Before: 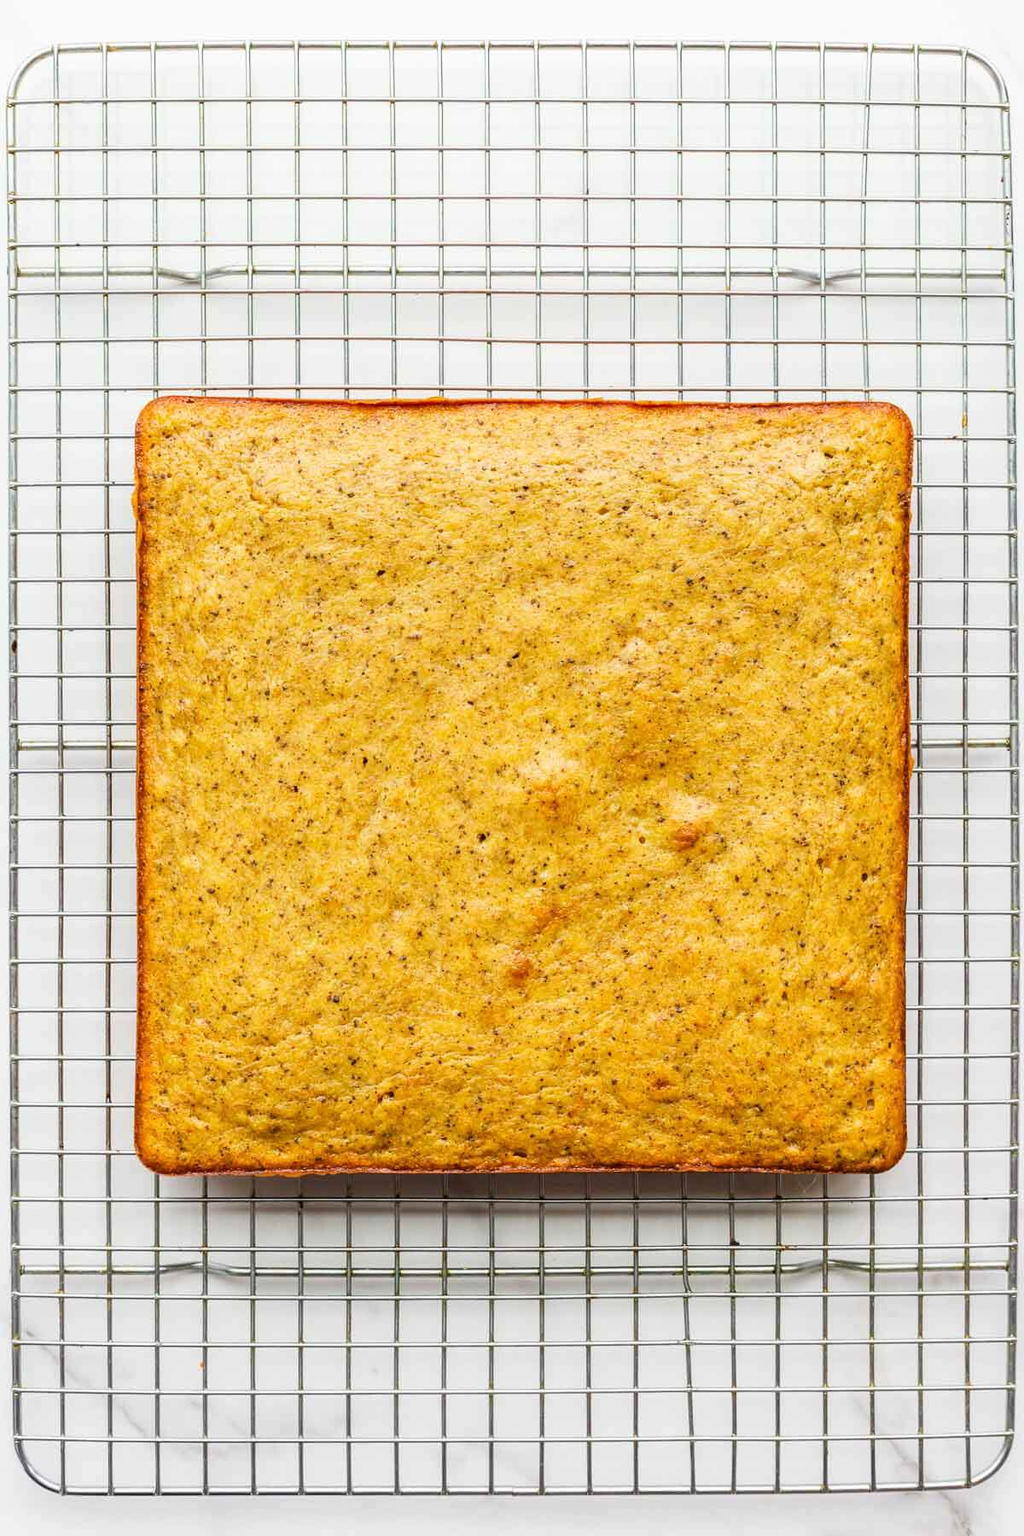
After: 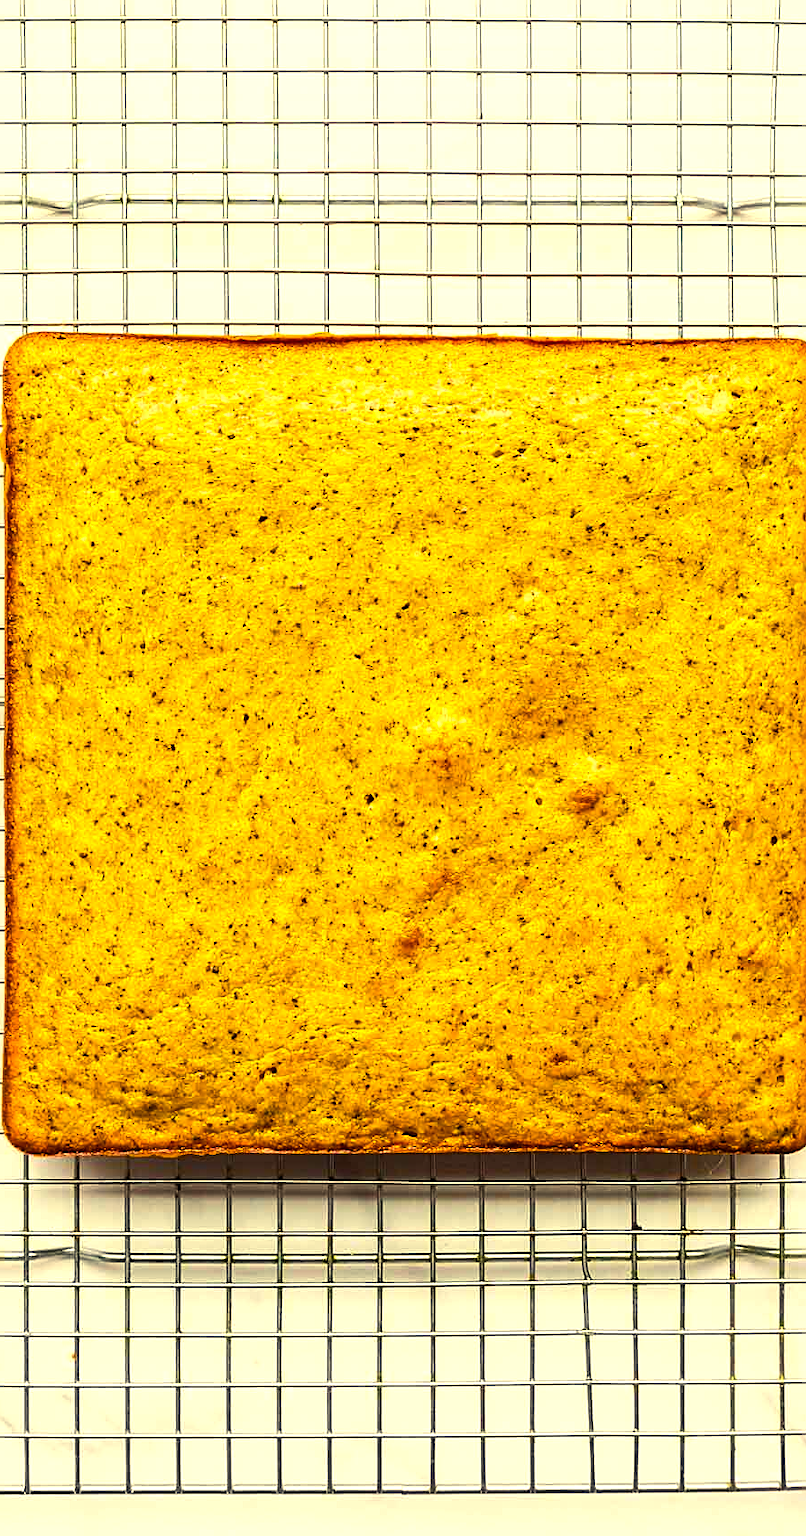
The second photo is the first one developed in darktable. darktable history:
crop and rotate: left 12.941%, top 5.376%, right 12.55%
sharpen: on, module defaults
color balance rgb: shadows lift › luminance -20.023%, highlights gain › chroma 8.049%, highlights gain › hue 83.84°, linear chroma grading › global chroma 15.413%, perceptual saturation grading › global saturation 25.322%, perceptual brilliance grading › global brilliance 15.423%, perceptual brilliance grading › shadows -35.34%
